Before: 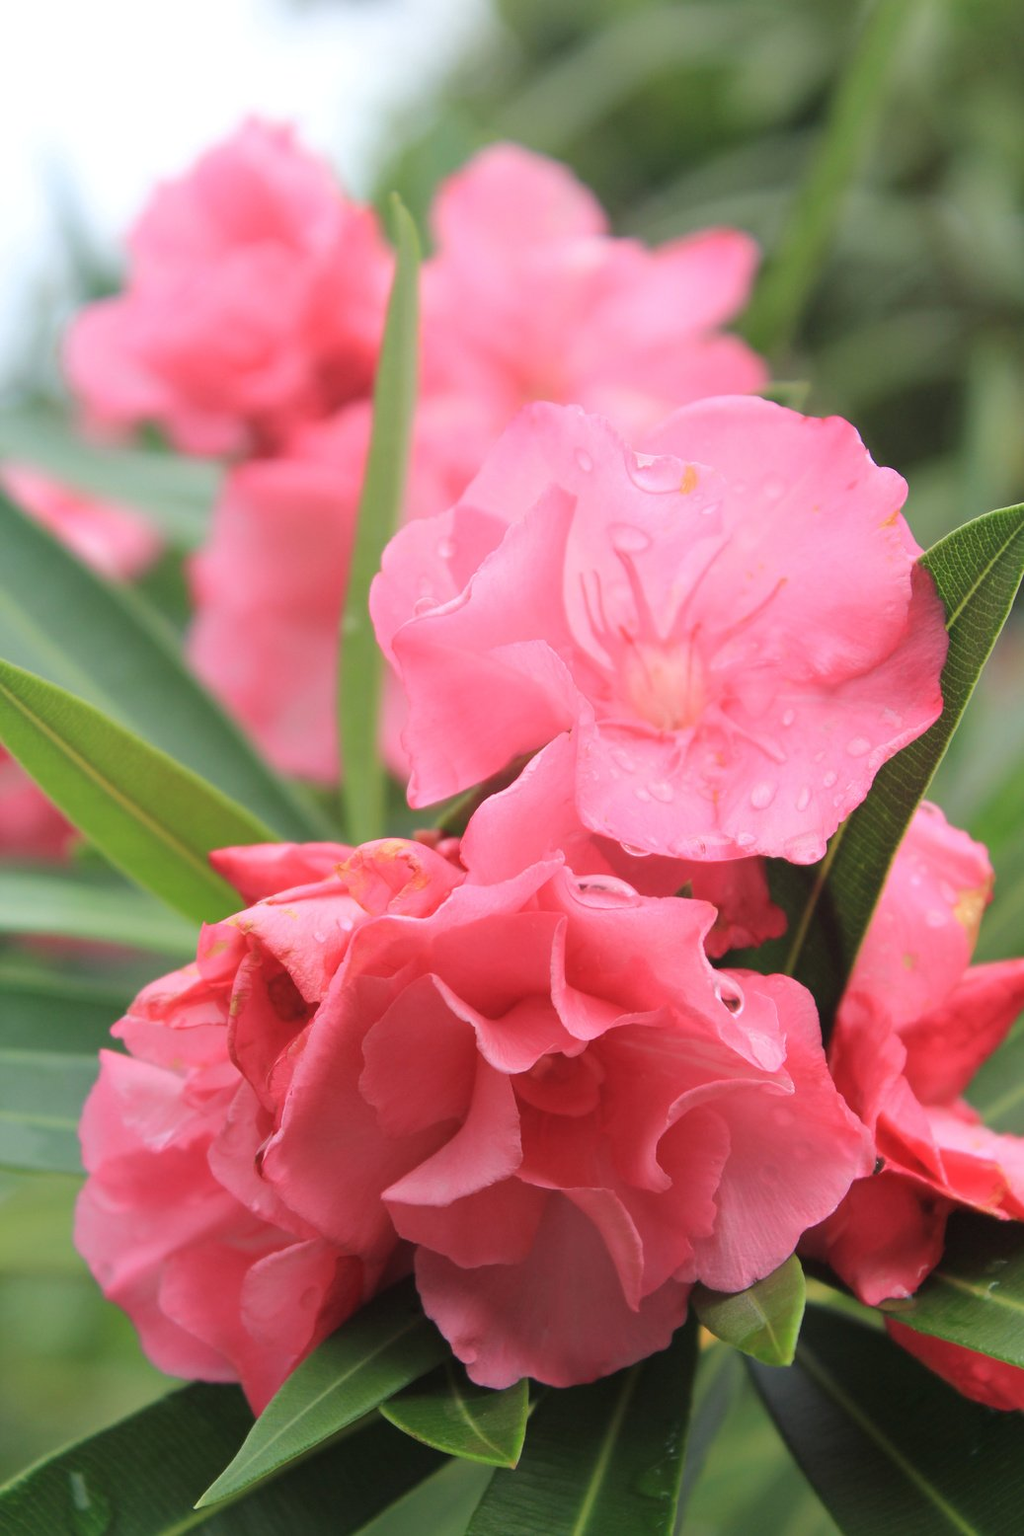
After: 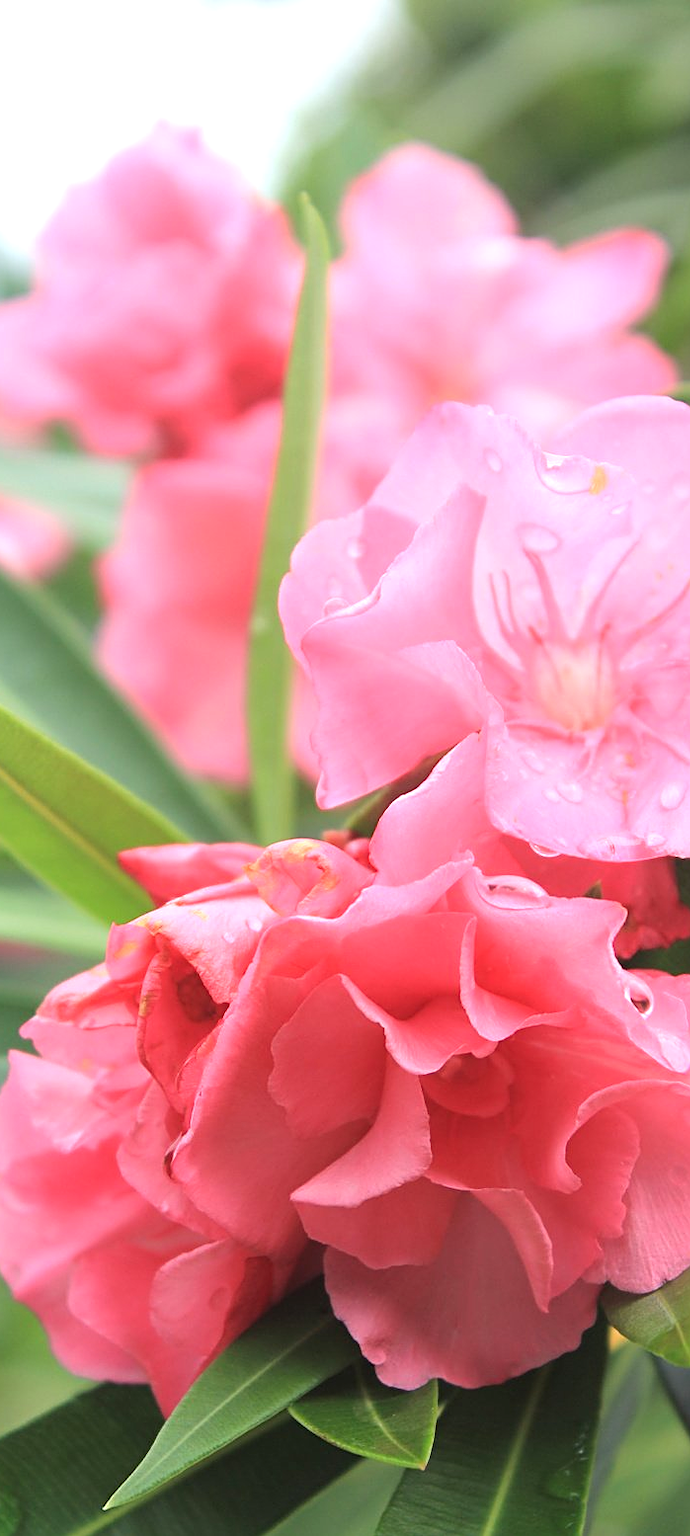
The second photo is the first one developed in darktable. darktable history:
sharpen: on, module defaults
exposure: black level correction 0, exposure 0.594 EV, compensate highlight preservation false
crop and rotate: left 8.916%, right 23.677%
